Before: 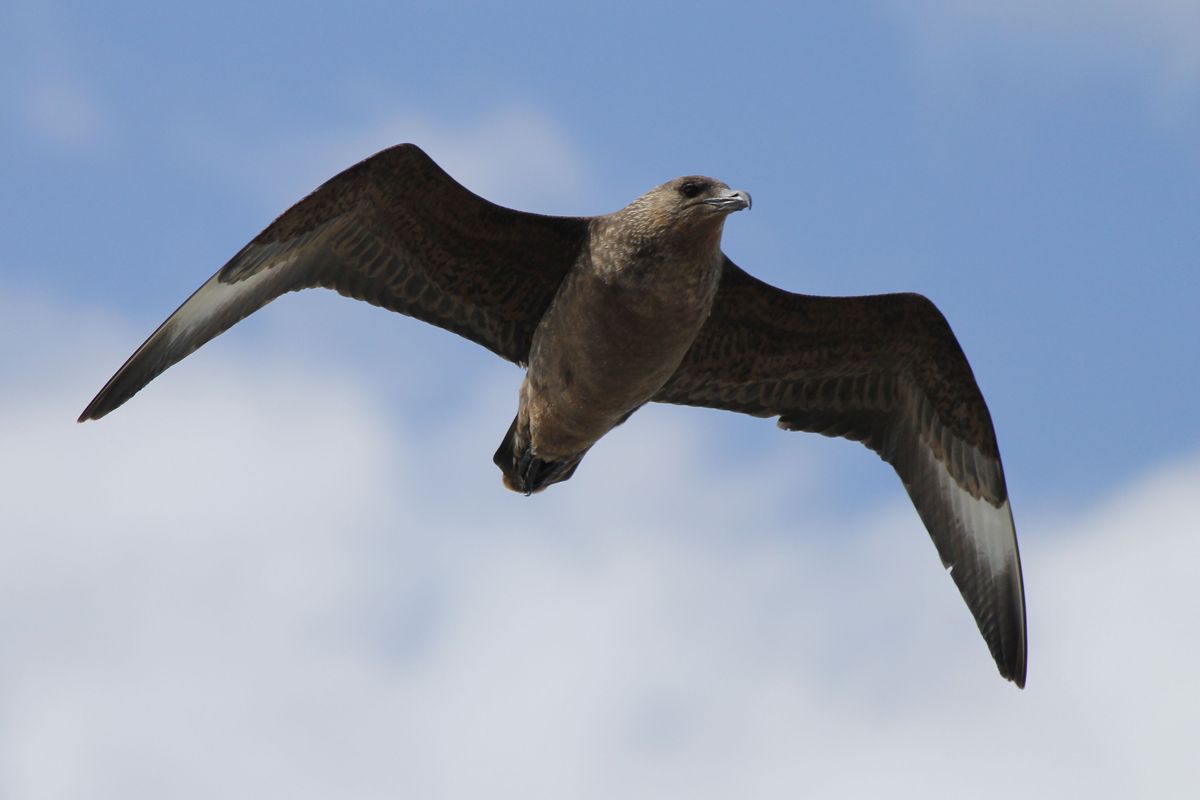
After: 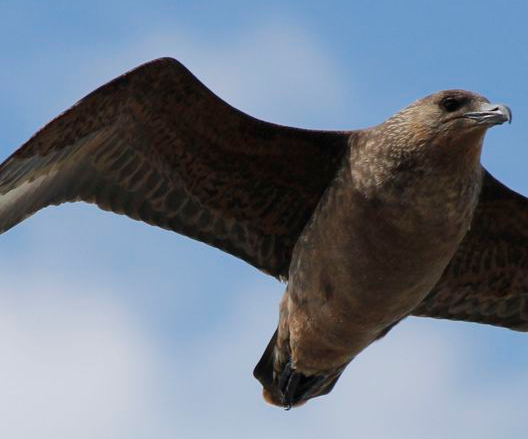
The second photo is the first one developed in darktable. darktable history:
crop: left 20.034%, top 10.785%, right 35.893%, bottom 34.27%
